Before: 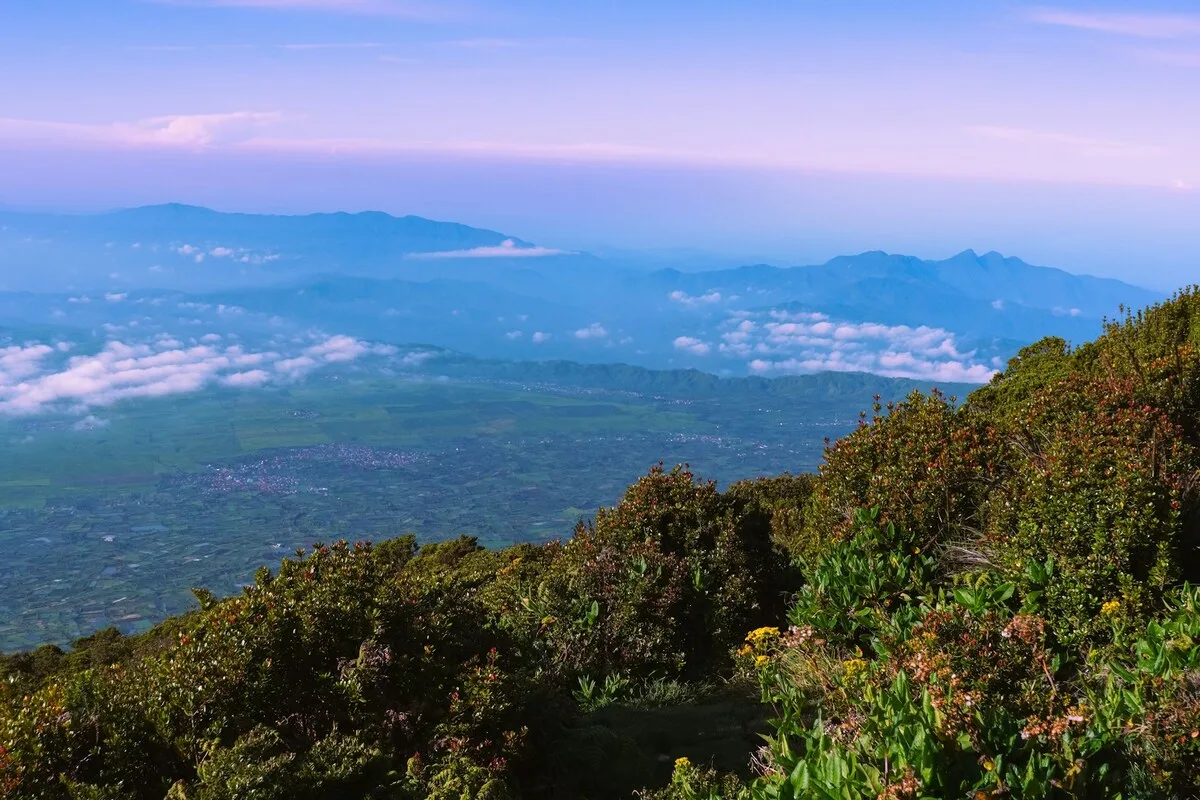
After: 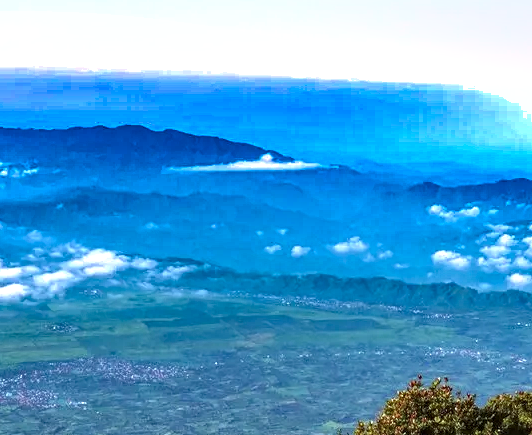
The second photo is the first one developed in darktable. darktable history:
local contrast: detail 130%
crop: left 20.127%, top 10.755%, right 35.526%, bottom 34.812%
exposure: black level correction 0, exposure 1.096 EV, compensate highlight preservation false
shadows and highlights: shadows 21.01, highlights -82.03, soften with gaussian
contrast brightness saturation: saturation -0.049
color correction: highlights a* -4.78, highlights b* 5.05, saturation 0.95
haze removal: compatibility mode true, adaptive false
